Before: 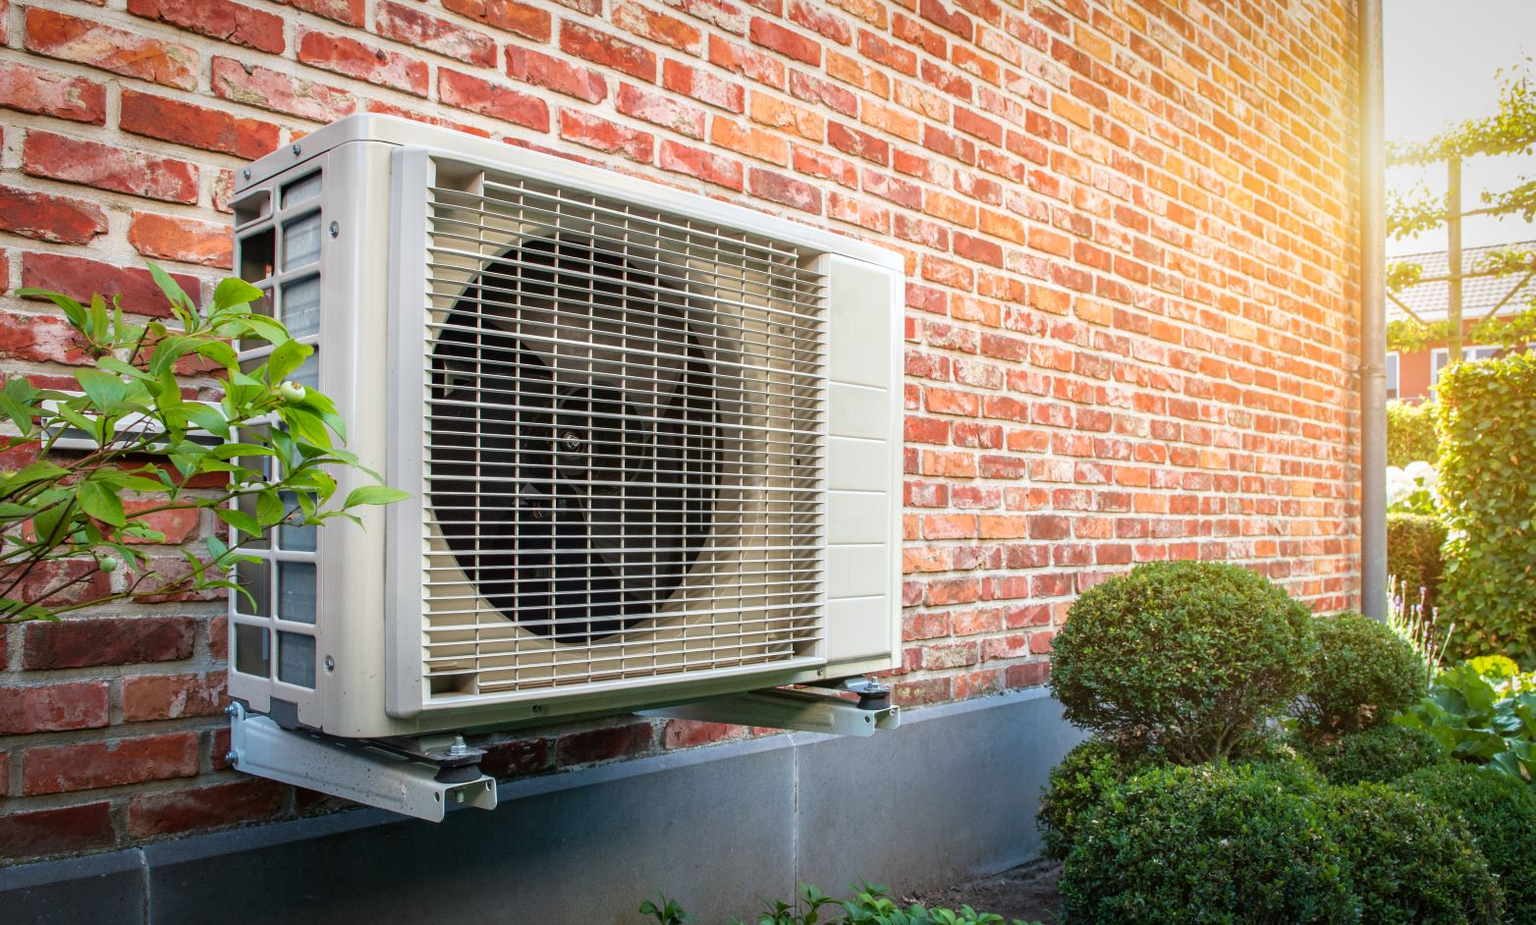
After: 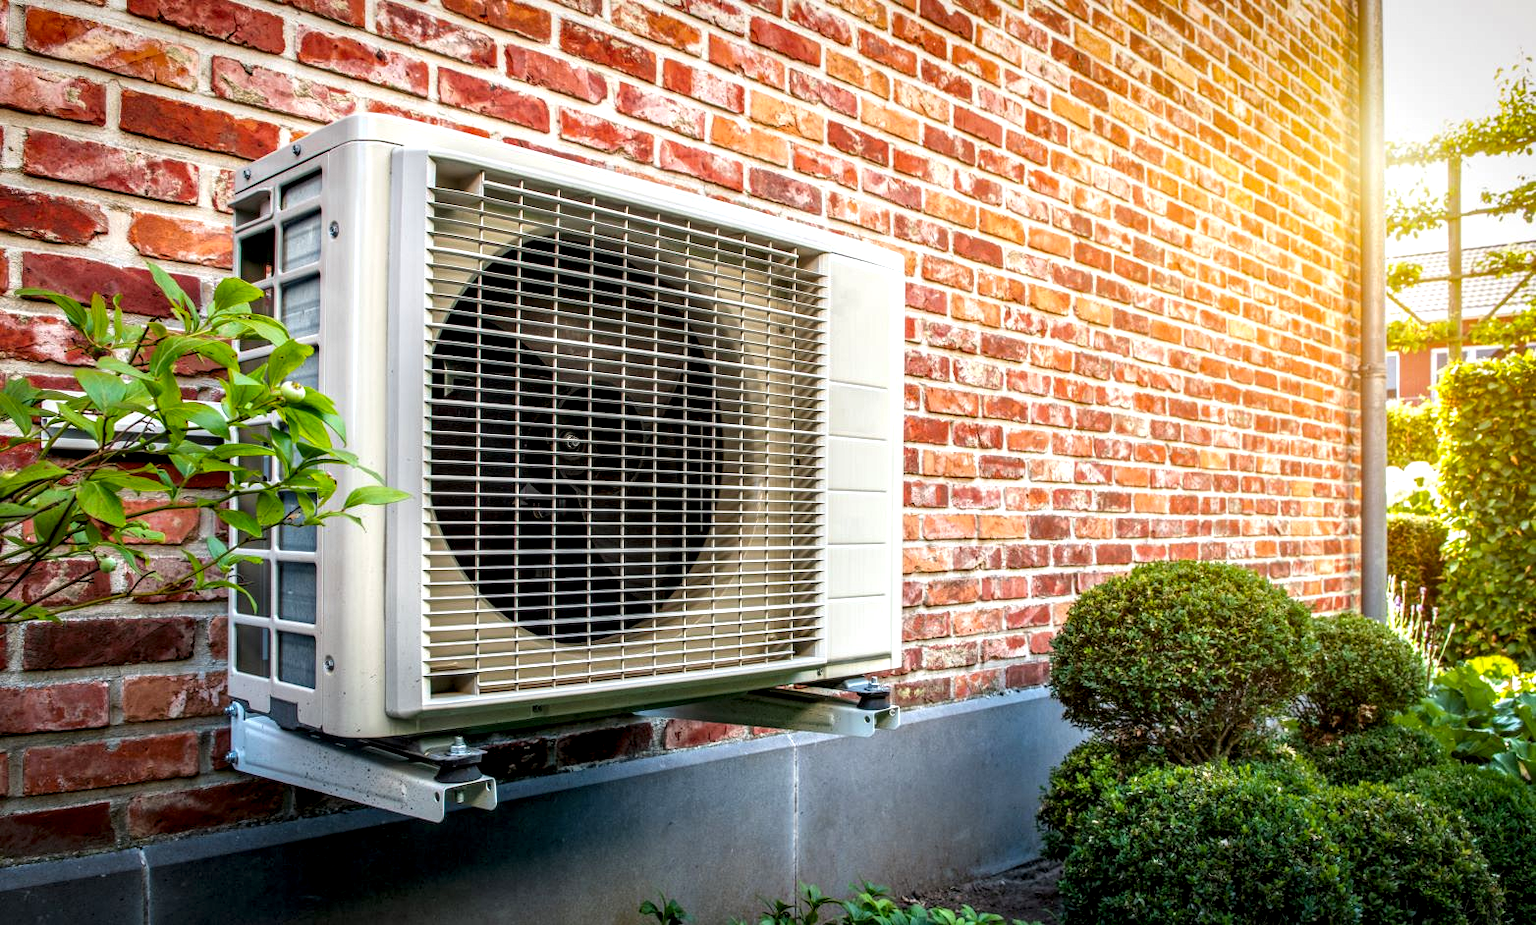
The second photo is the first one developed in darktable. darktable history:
color balance rgb: perceptual saturation grading › global saturation 19.67%, contrast 4.916%
local contrast: highlights 60%, shadows 62%, detail 160%
